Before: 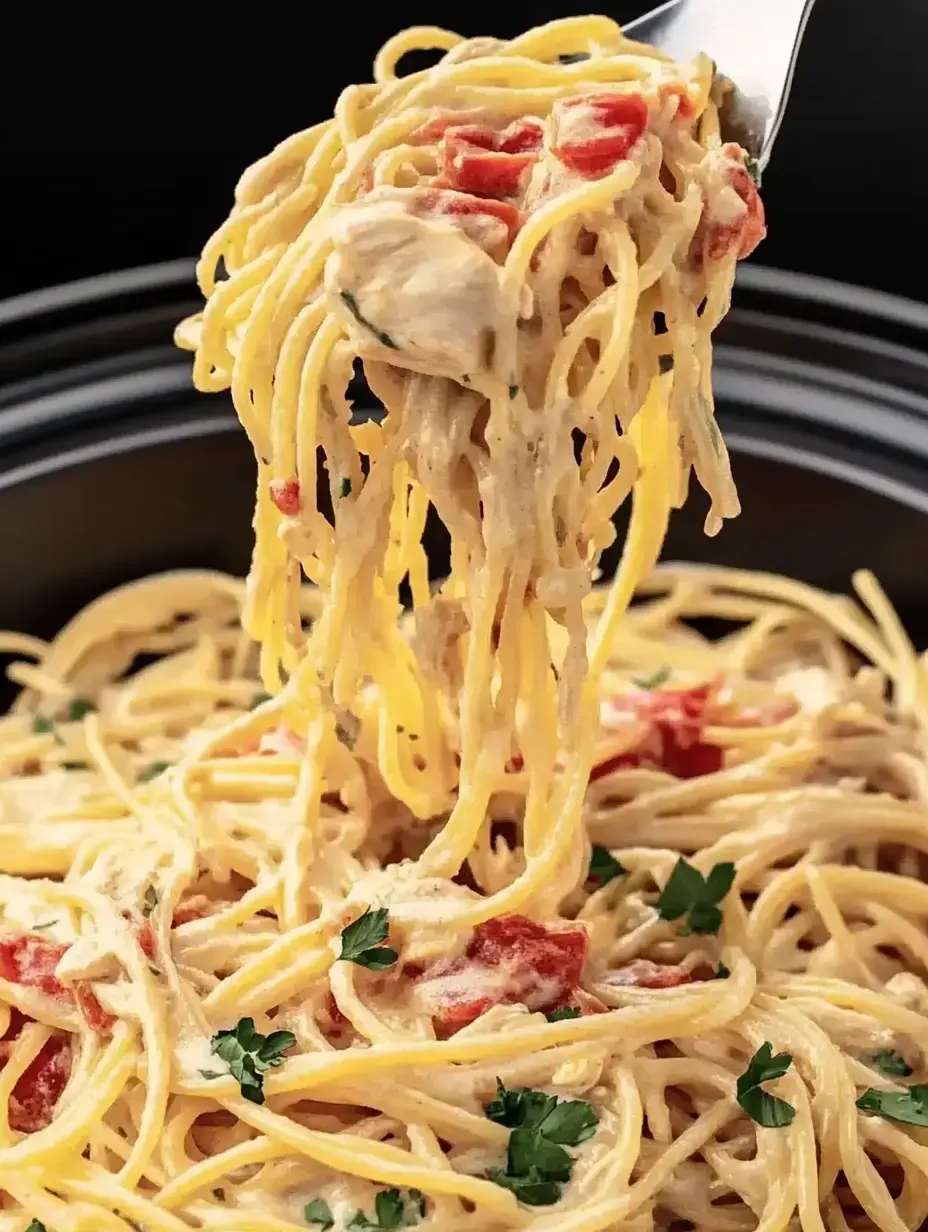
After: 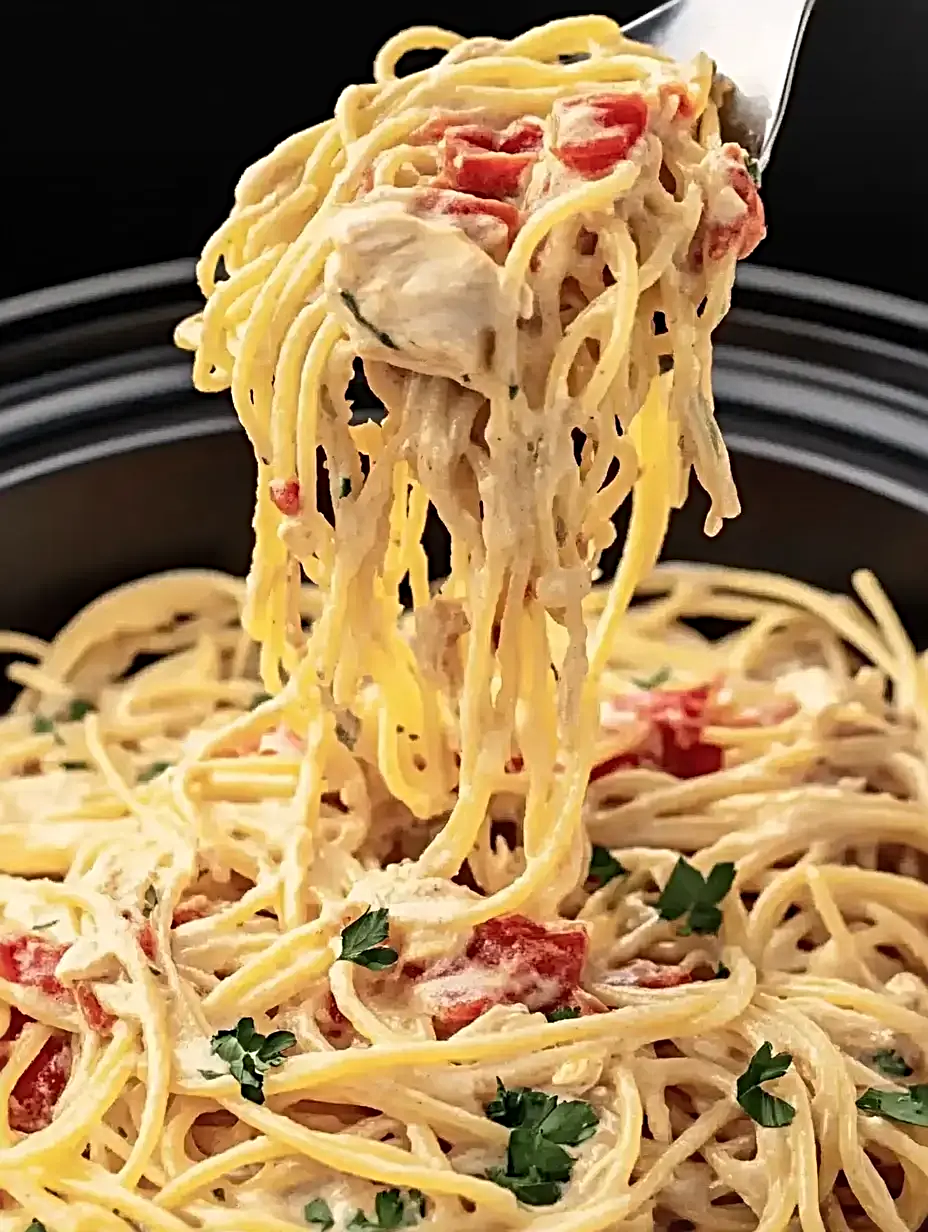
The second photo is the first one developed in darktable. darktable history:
sharpen: radius 3.958
